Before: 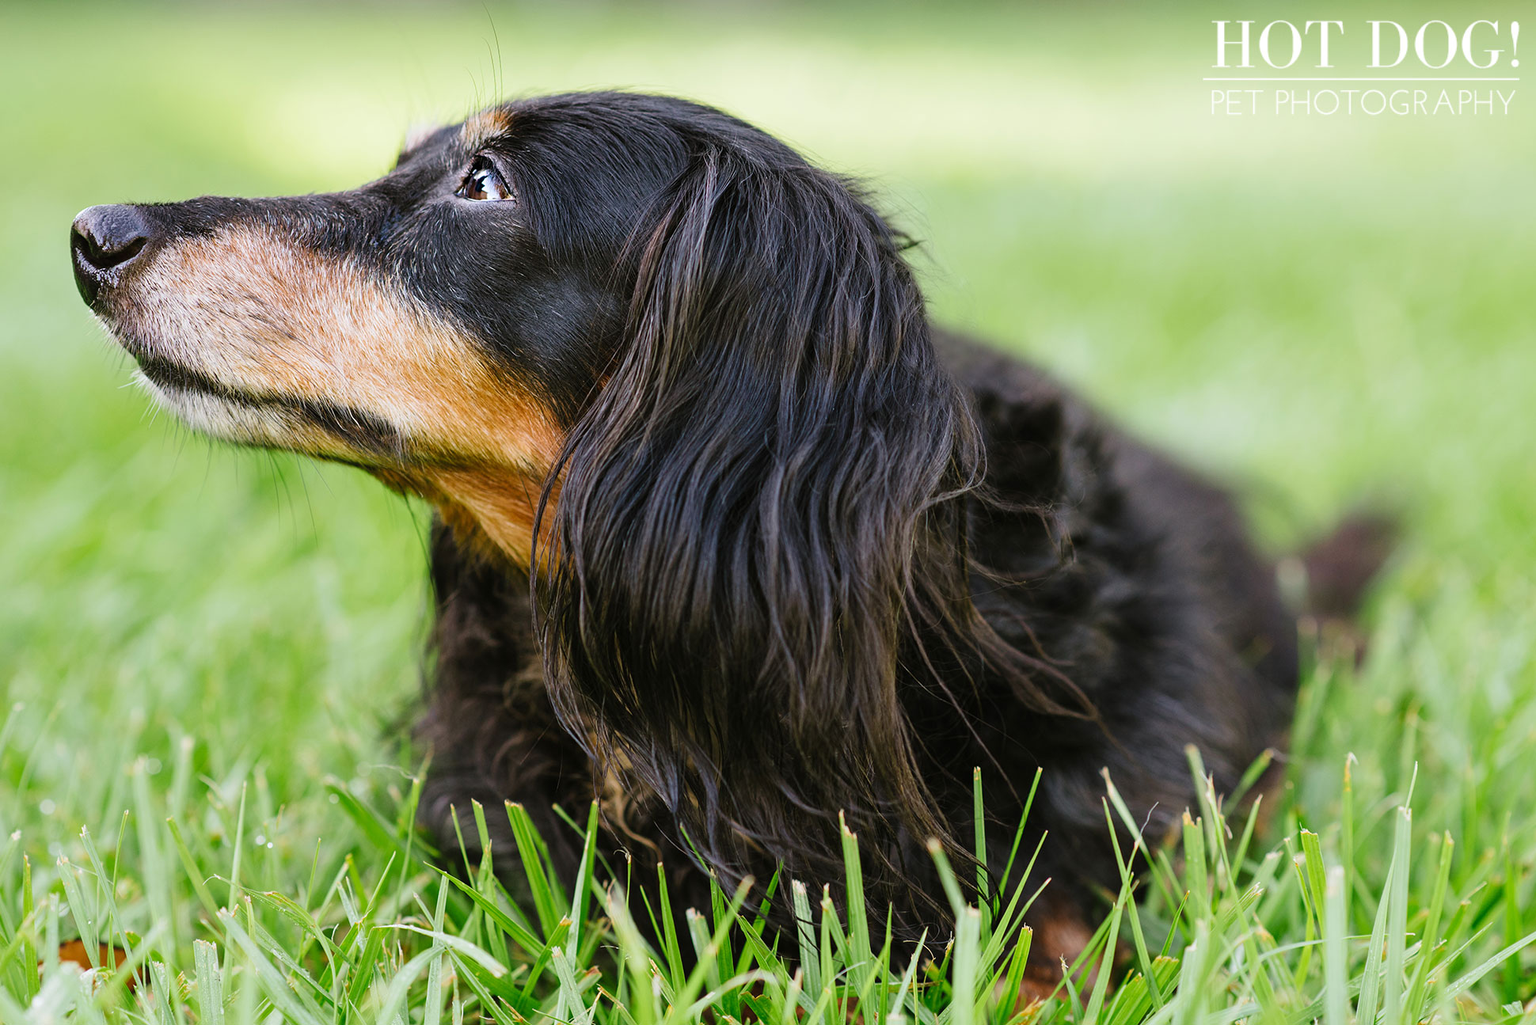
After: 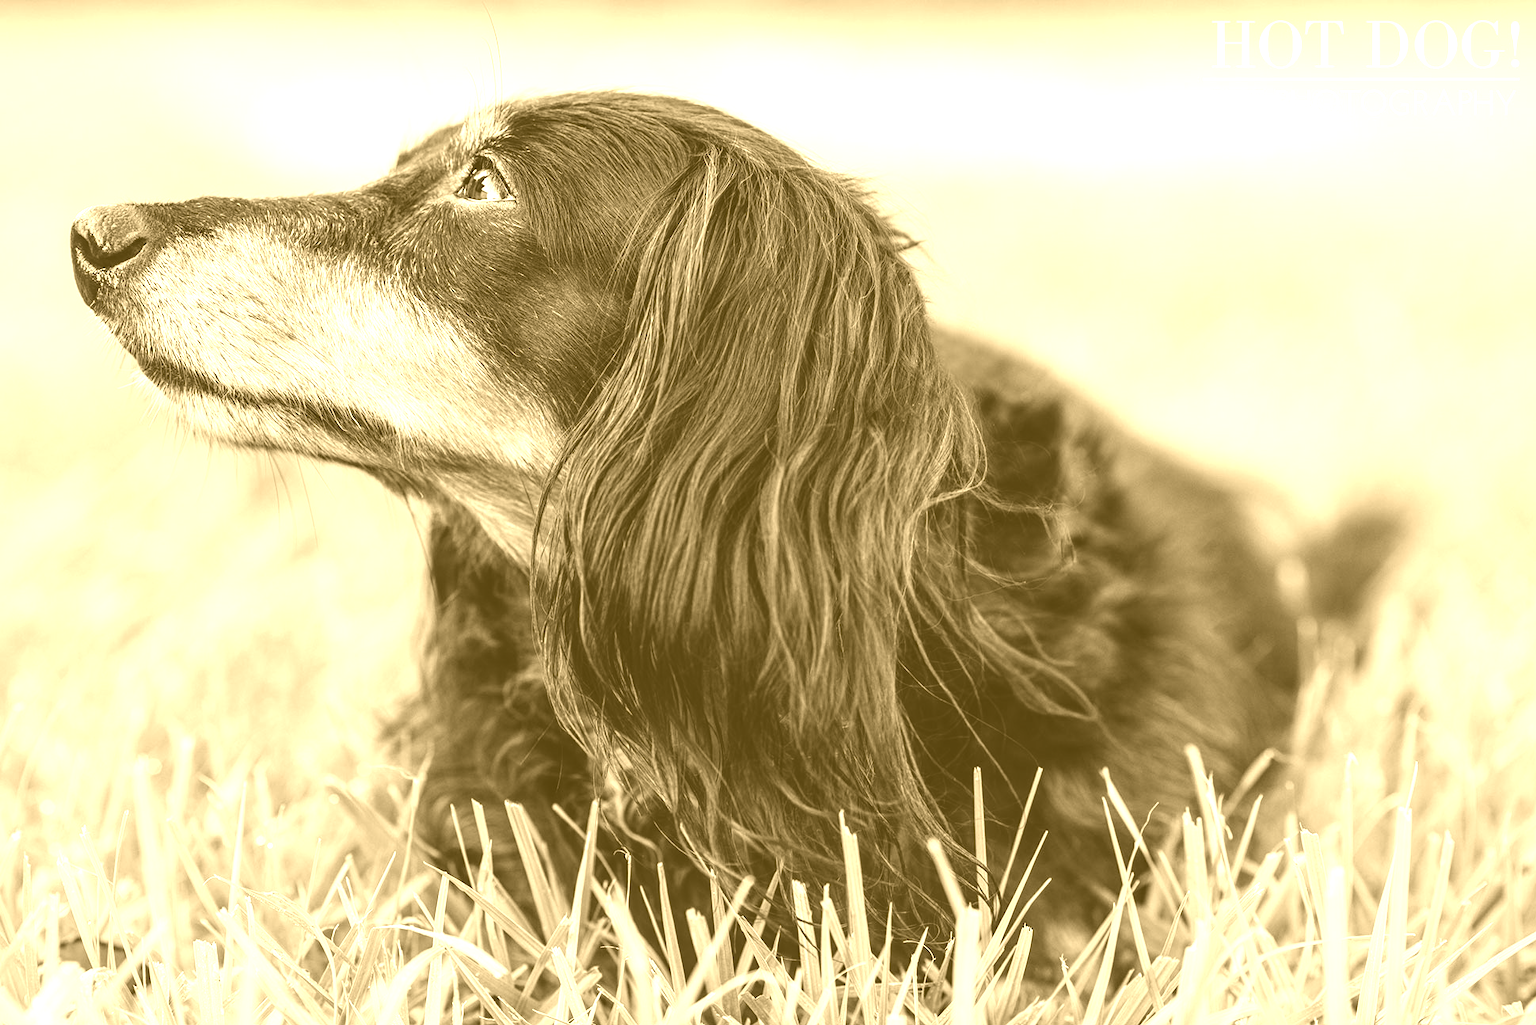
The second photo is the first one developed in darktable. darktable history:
local contrast: detail 130%
colorize: hue 36°, source mix 100%
